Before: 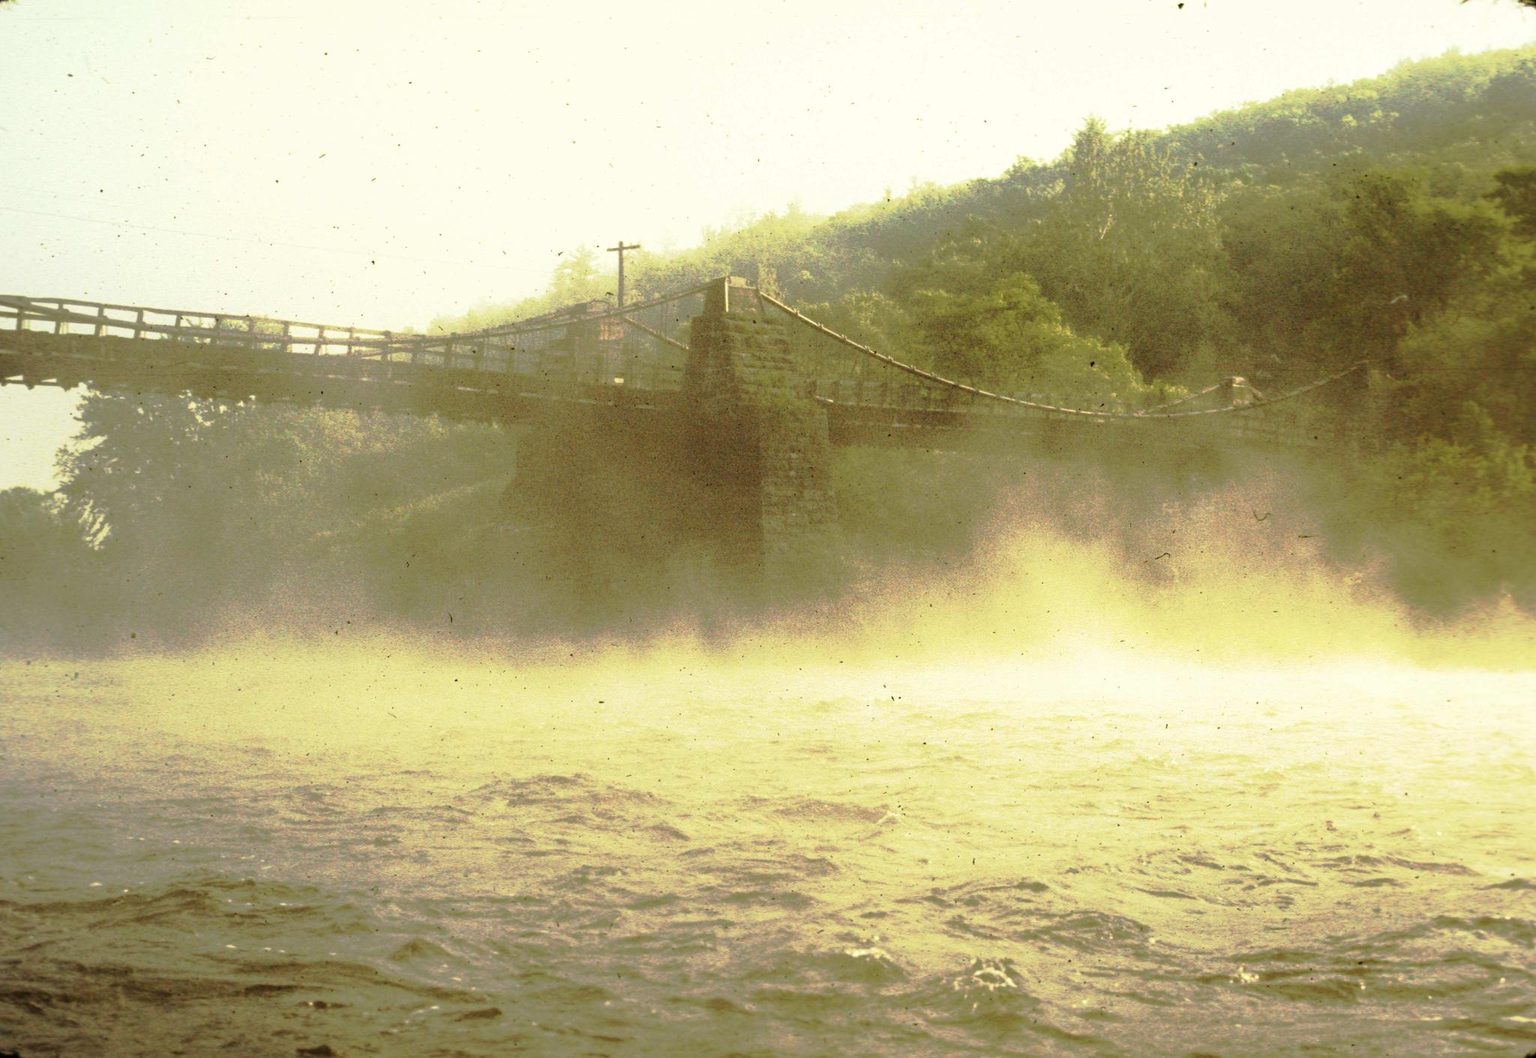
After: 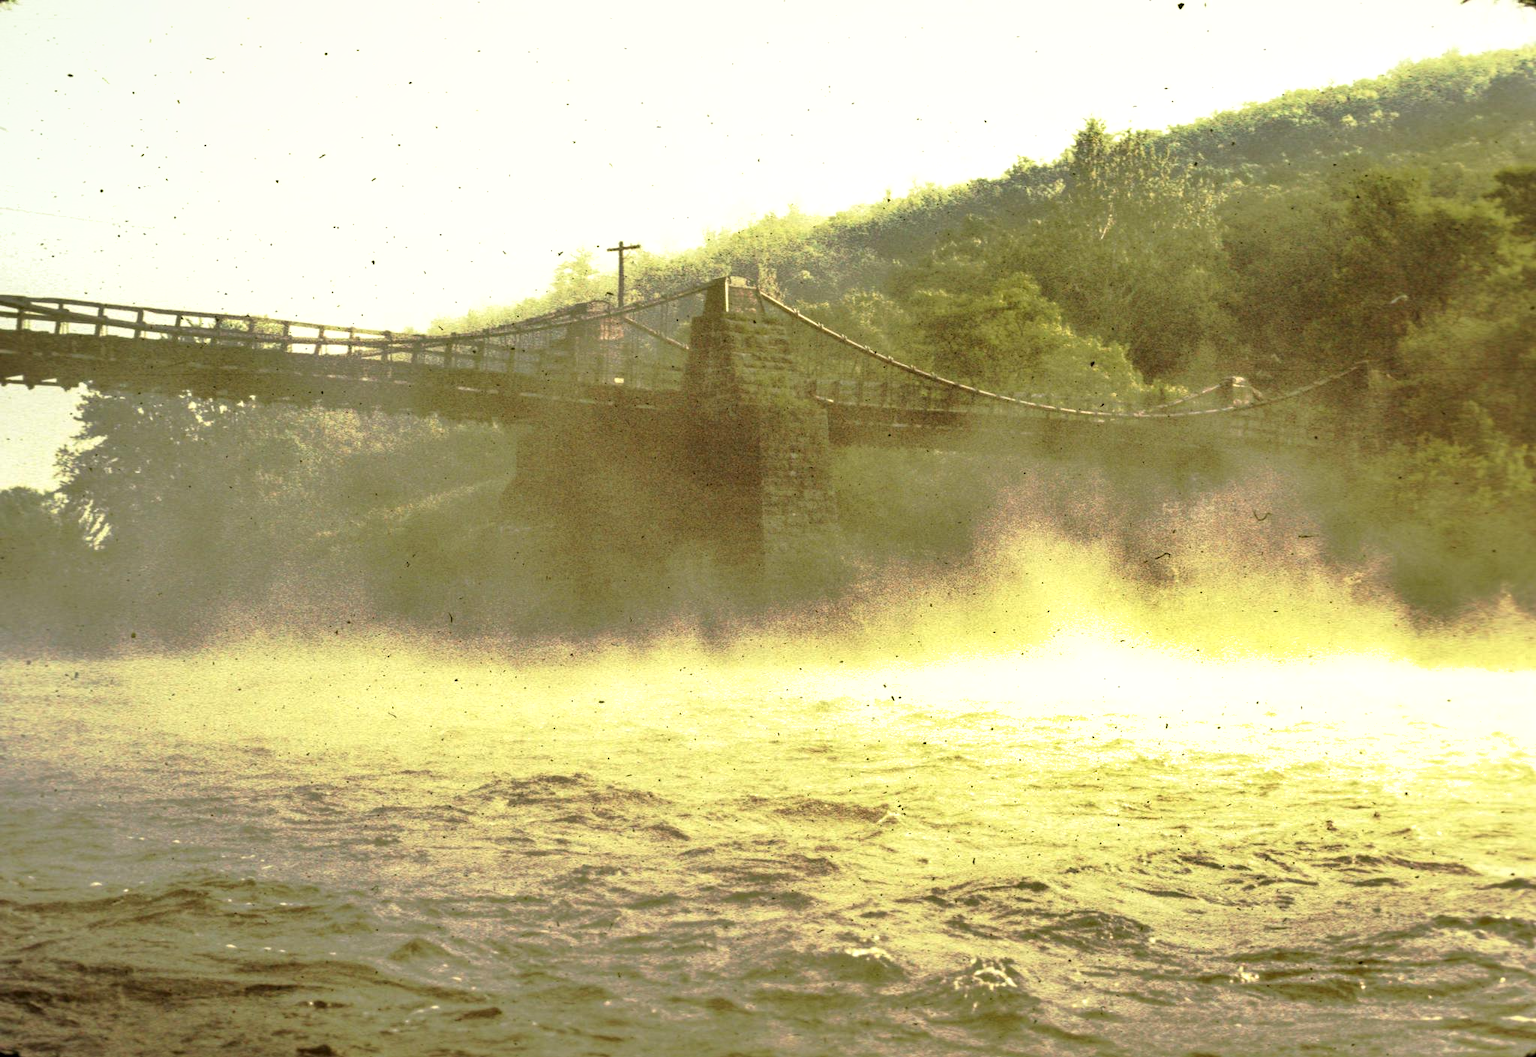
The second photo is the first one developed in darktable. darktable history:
local contrast: on, module defaults
exposure: exposure 0.203 EV, compensate exposure bias true, compensate highlight preservation false
shadows and highlights: soften with gaussian
